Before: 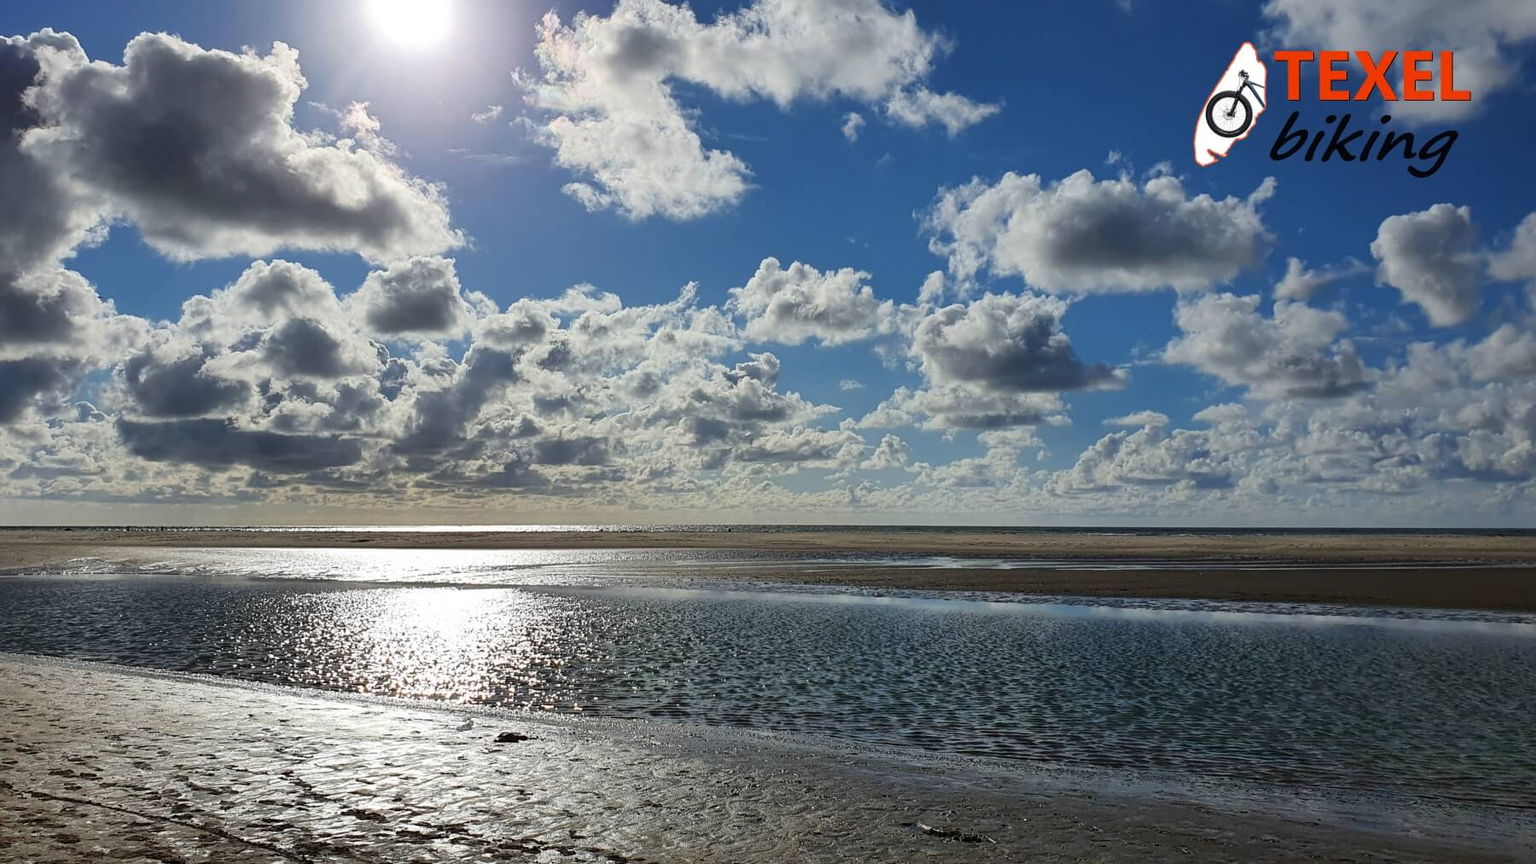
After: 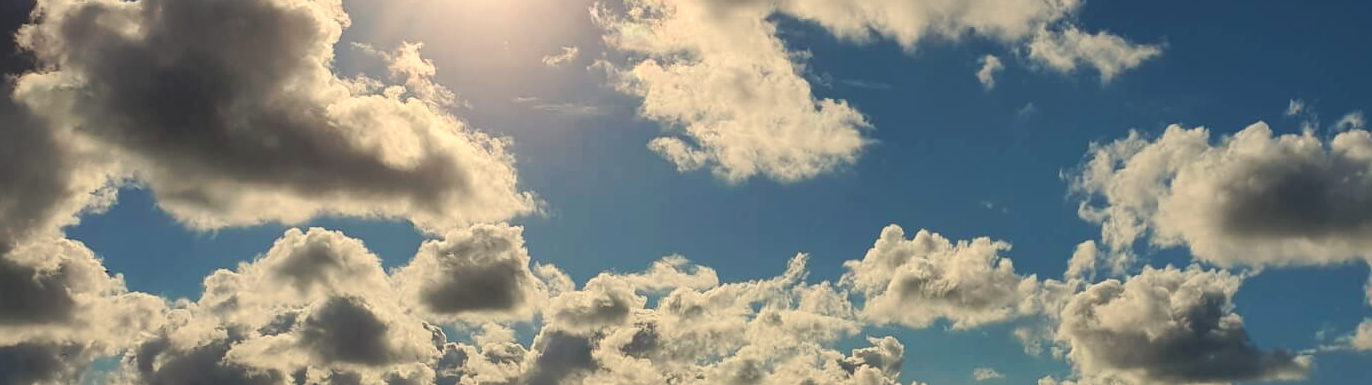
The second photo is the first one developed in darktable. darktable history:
crop: left 0.579%, top 7.627%, right 23.167%, bottom 54.275%
white balance: red 1.123, blue 0.83
tone curve: curves: ch0 [(0, 0) (0.003, 0.003) (0.011, 0.011) (0.025, 0.024) (0.044, 0.043) (0.069, 0.067) (0.1, 0.096) (0.136, 0.131) (0.177, 0.171) (0.224, 0.217) (0.277, 0.268) (0.335, 0.324) (0.399, 0.386) (0.468, 0.453) (0.543, 0.547) (0.623, 0.626) (0.709, 0.712) (0.801, 0.802) (0.898, 0.898) (1, 1)], preserve colors none
color balance rgb: on, module defaults
